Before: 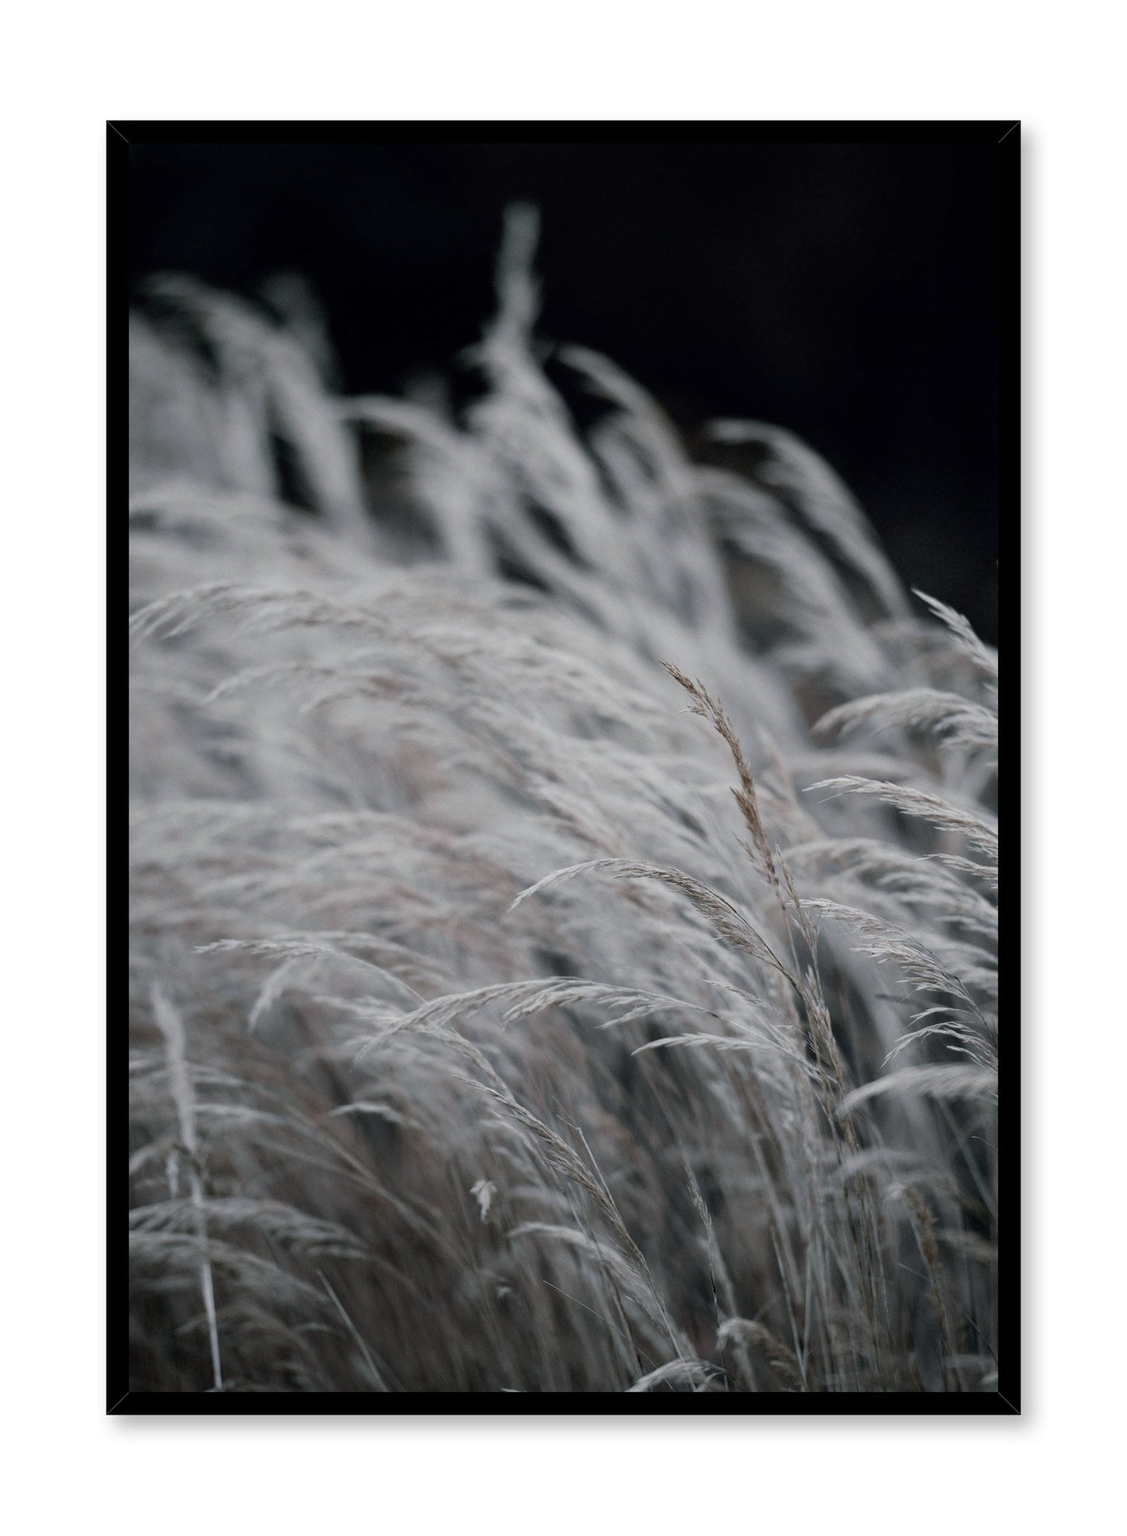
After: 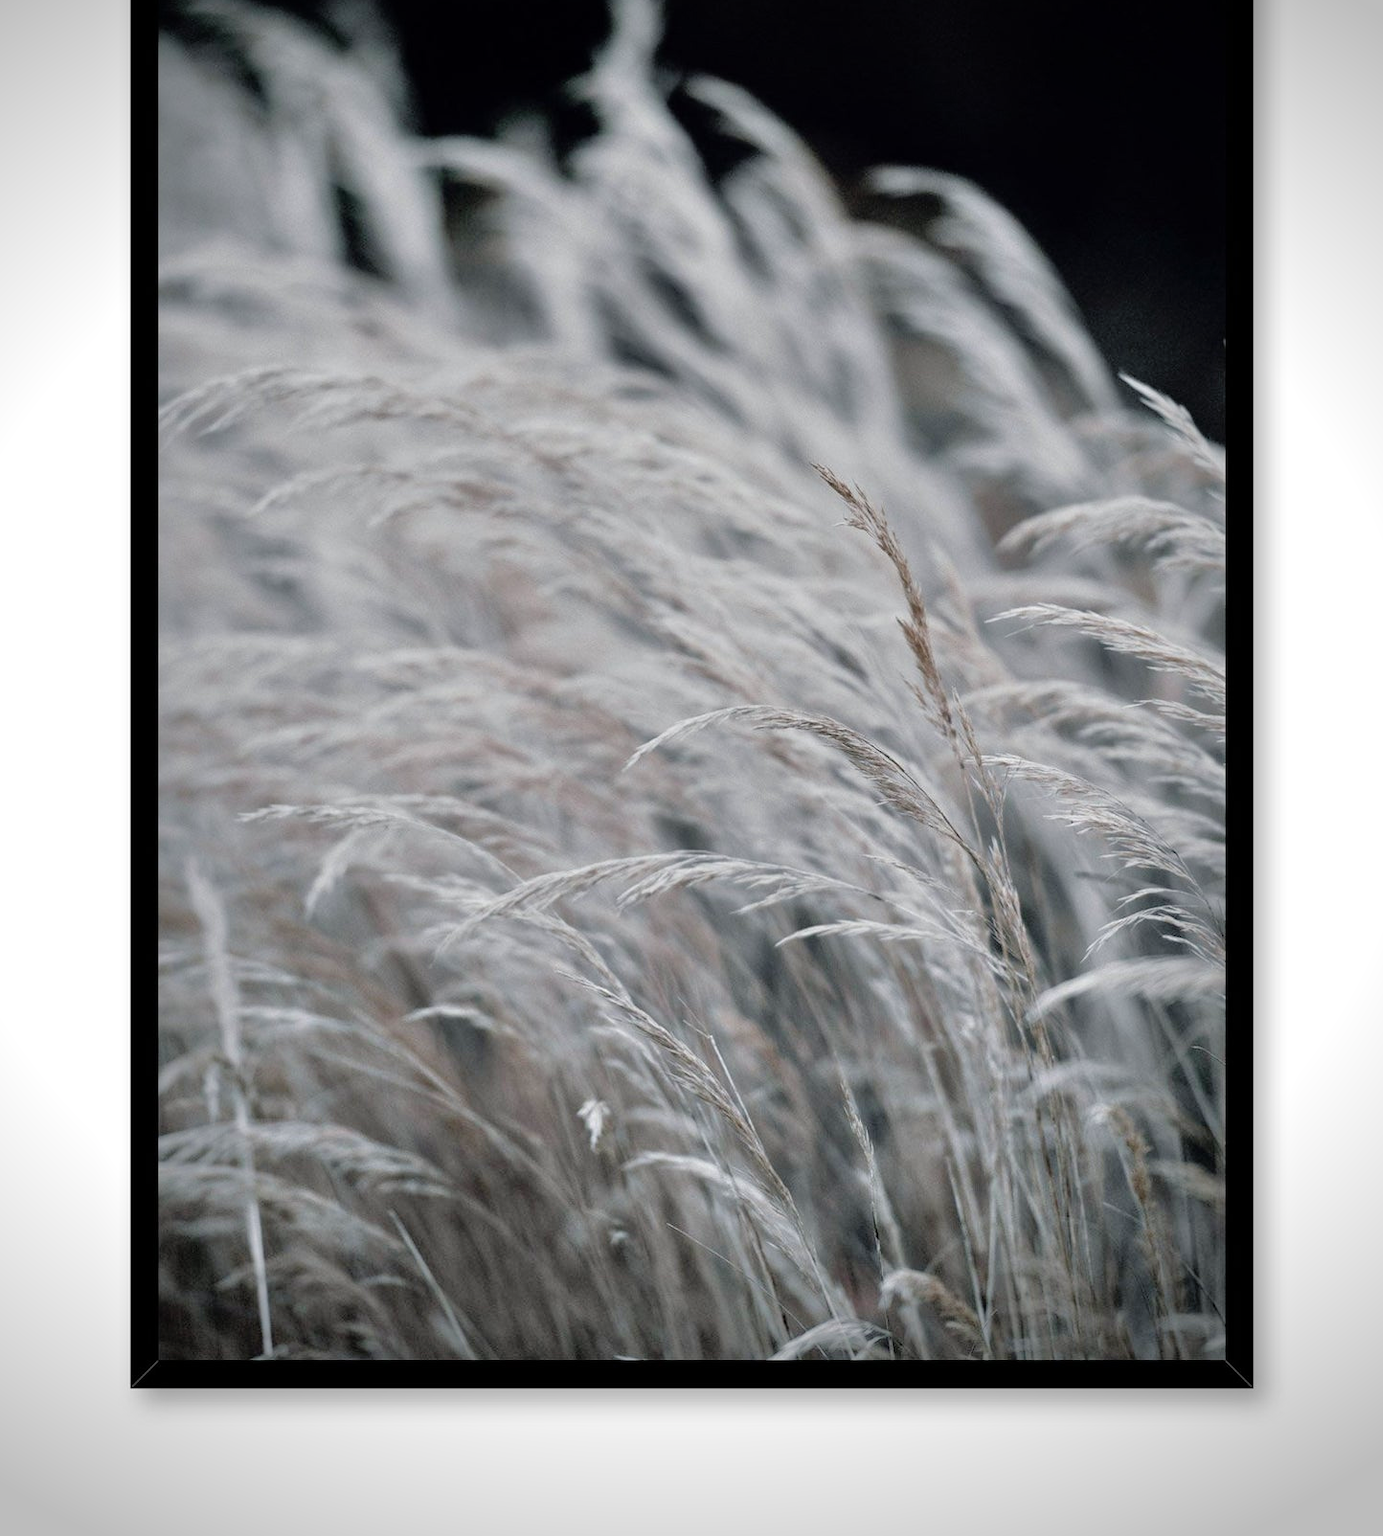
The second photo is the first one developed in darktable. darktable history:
vignetting: fall-off start 97.23%, saturation -0.024, center (-0.033, -0.042), width/height ratio 1.179, unbound false
tone equalizer: -7 EV 0.15 EV, -6 EV 0.6 EV, -5 EV 1.15 EV, -4 EV 1.33 EV, -3 EV 1.15 EV, -2 EV 0.6 EV, -1 EV 0.15 EV, mask exposure compensation -0.5 EV
crop and rotate: top 18.507%
